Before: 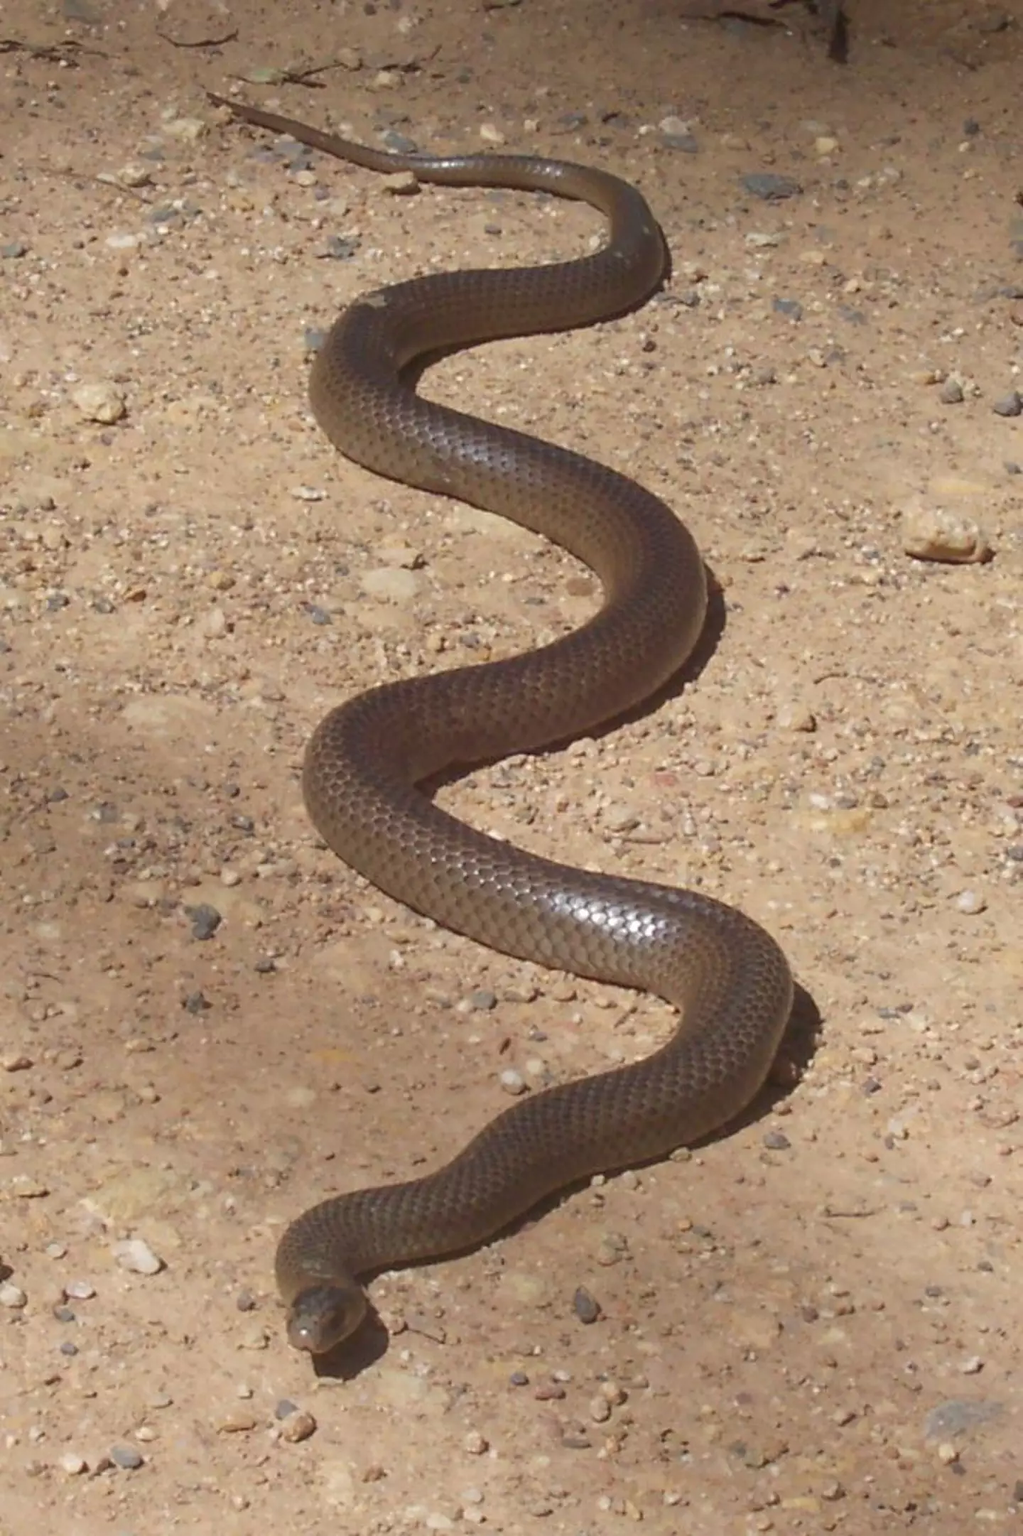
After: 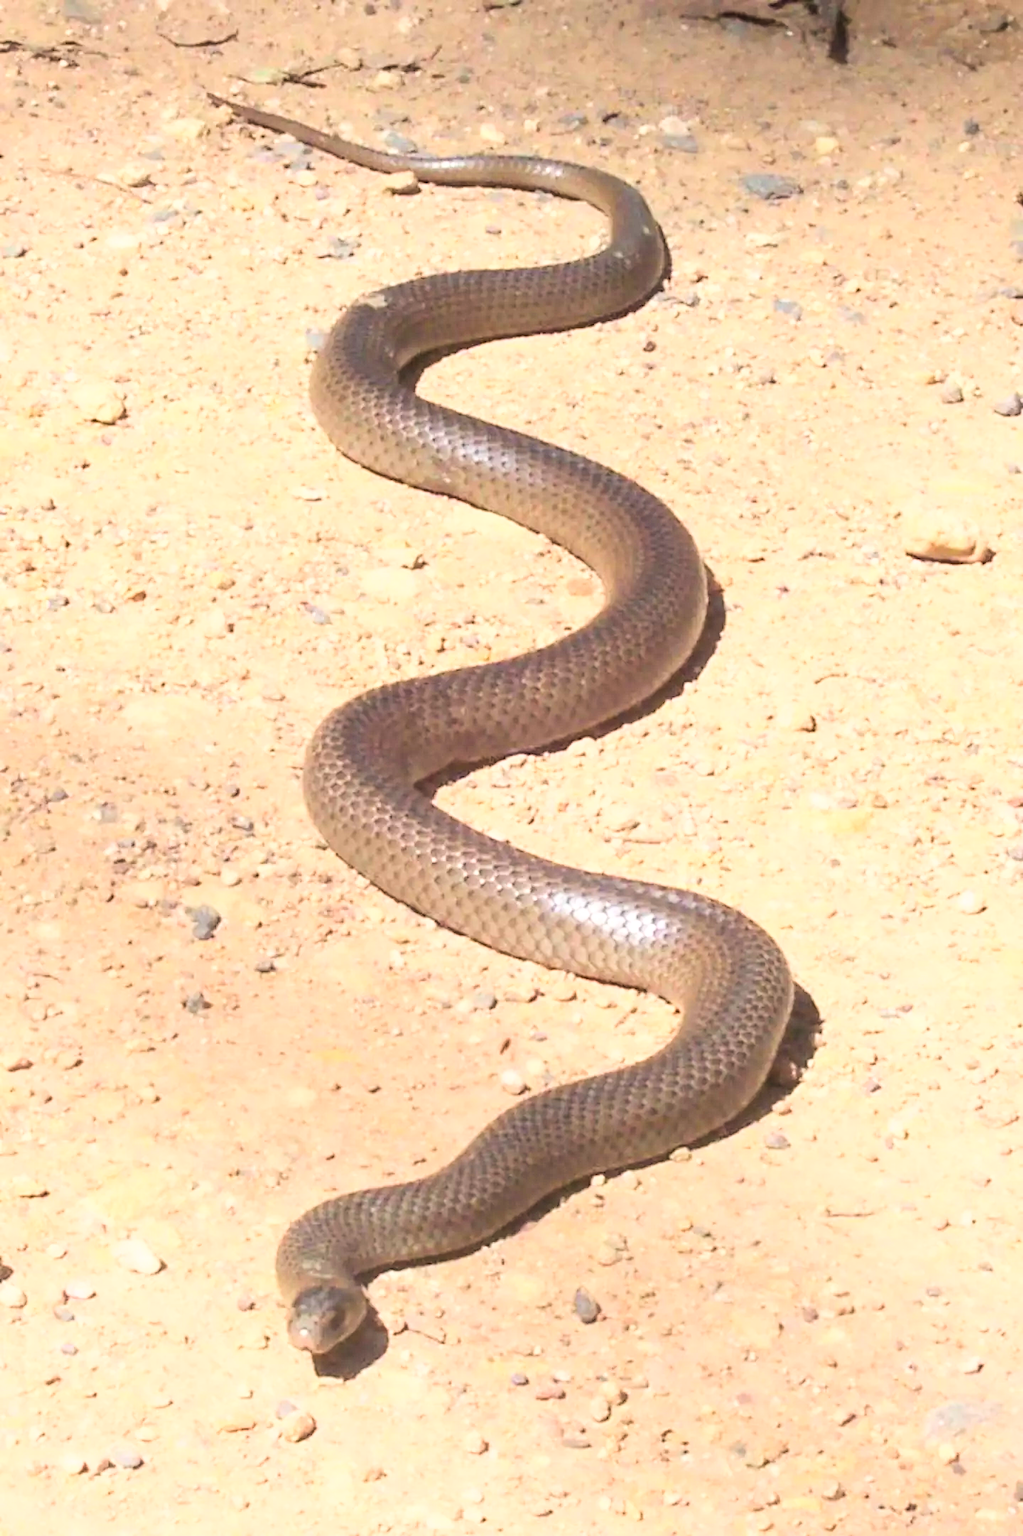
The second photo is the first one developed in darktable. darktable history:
exposure: exposure 0.498 EV, compensate highlight preservation false
base curve: curves: ch0 [(0, 0.003) (0.001, 0.002) (0.006, 0.004) (0.02, 0.022) (0.048, 0.086) (0.094, 0.234) (0.162, 0.431) (0.258, 0.629) (0.385, 0.8) (0.548, 0.918) (0.751, 0.988) (1, 1)]
